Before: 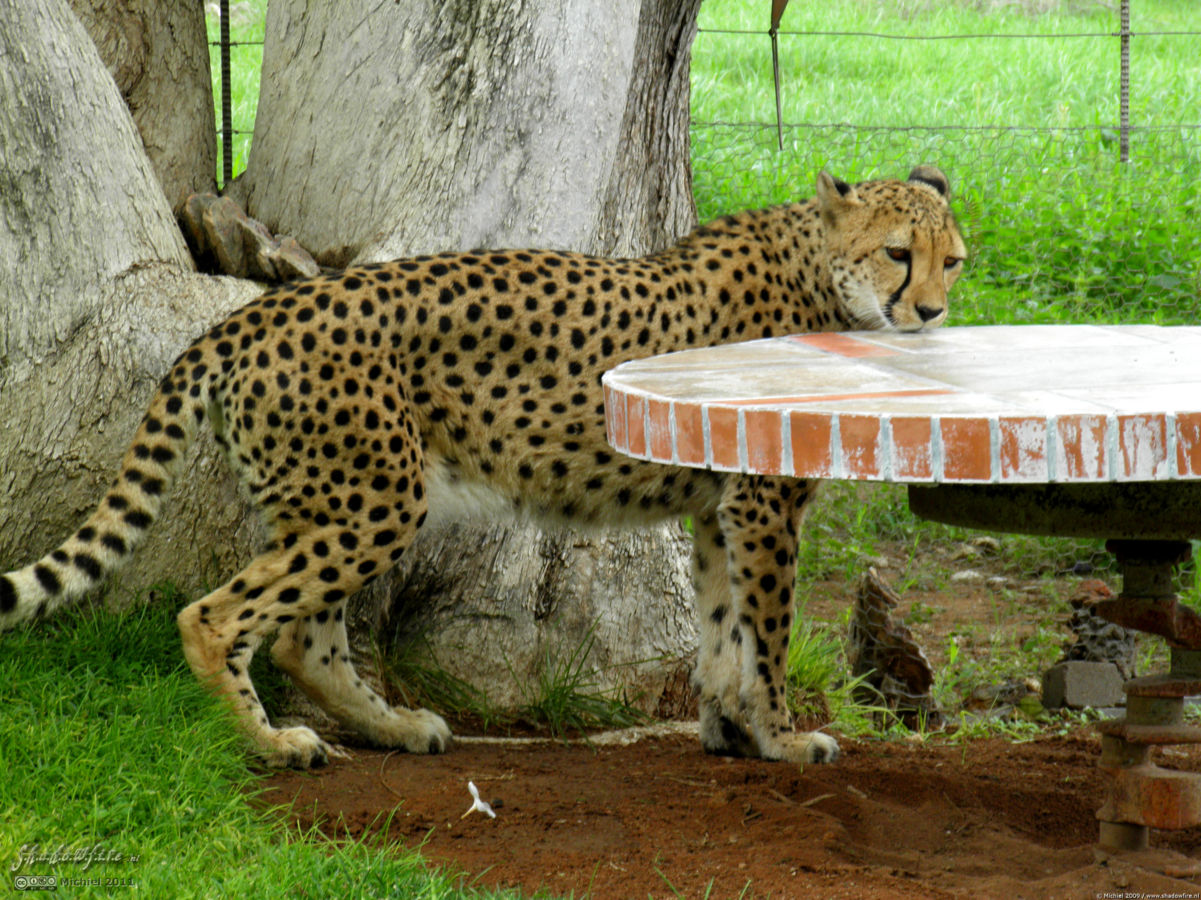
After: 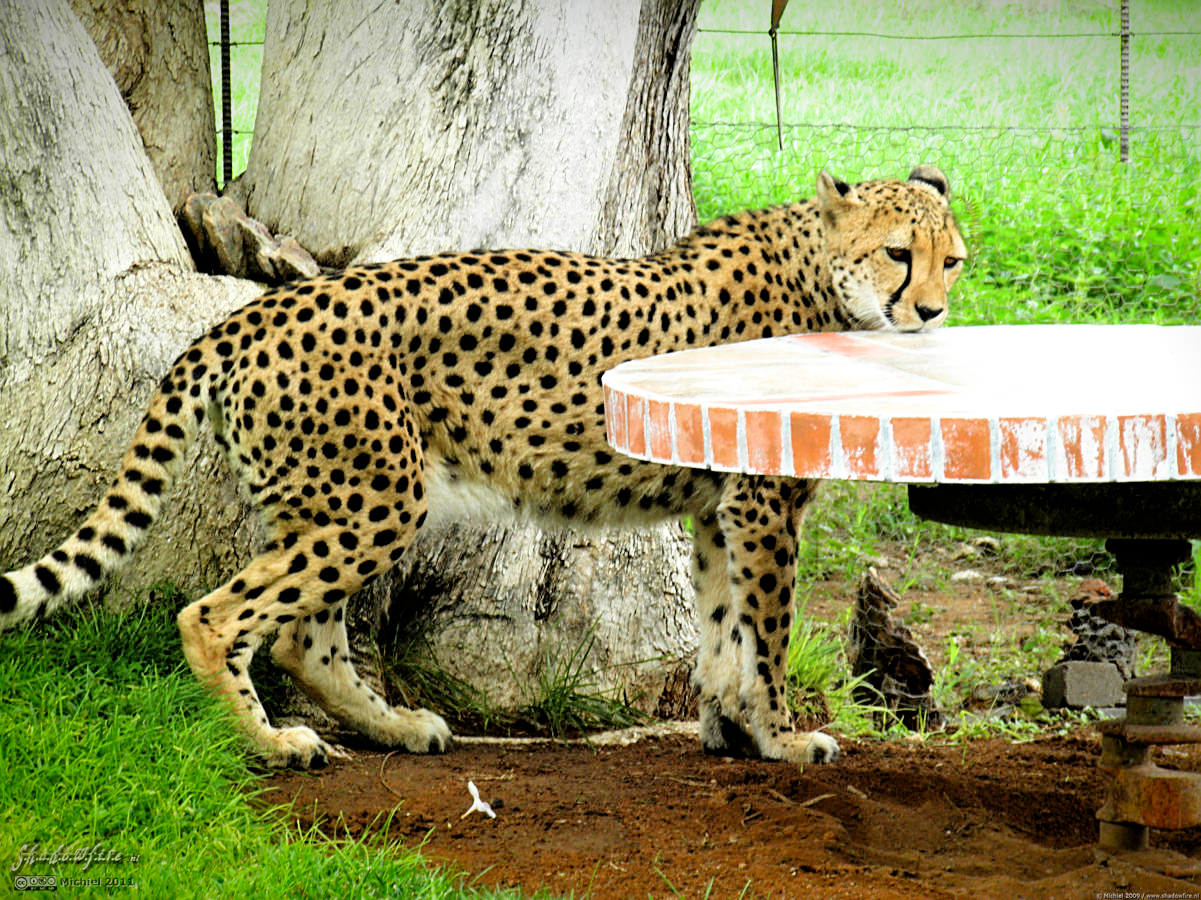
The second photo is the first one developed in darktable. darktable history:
exposure: black level correction 0, exposure 0.95 EV, compensate exposure bias true, compensate highlight preservation false
vignetting: fall-off start 98.29%, fall-off radius 100%, brightness -1, saturation 0.5, width/height ratio 1.428
sharpen: amount 0.478
filmic rgb: black relative exposure -5 EV, white relative exposure 3.2 EV, hardness 3.42, contrast 1.2, highlights saturation mix -30%
